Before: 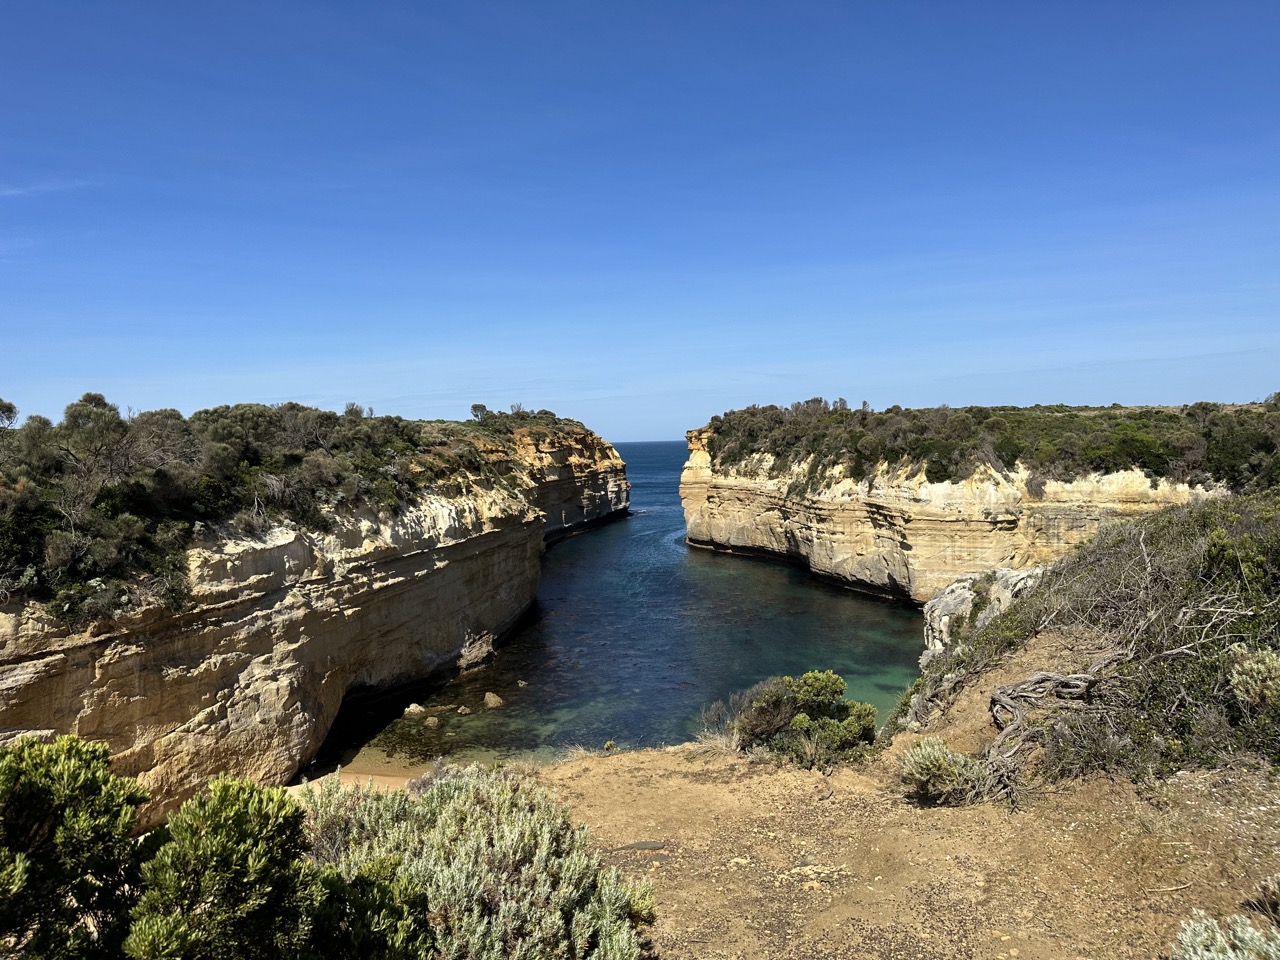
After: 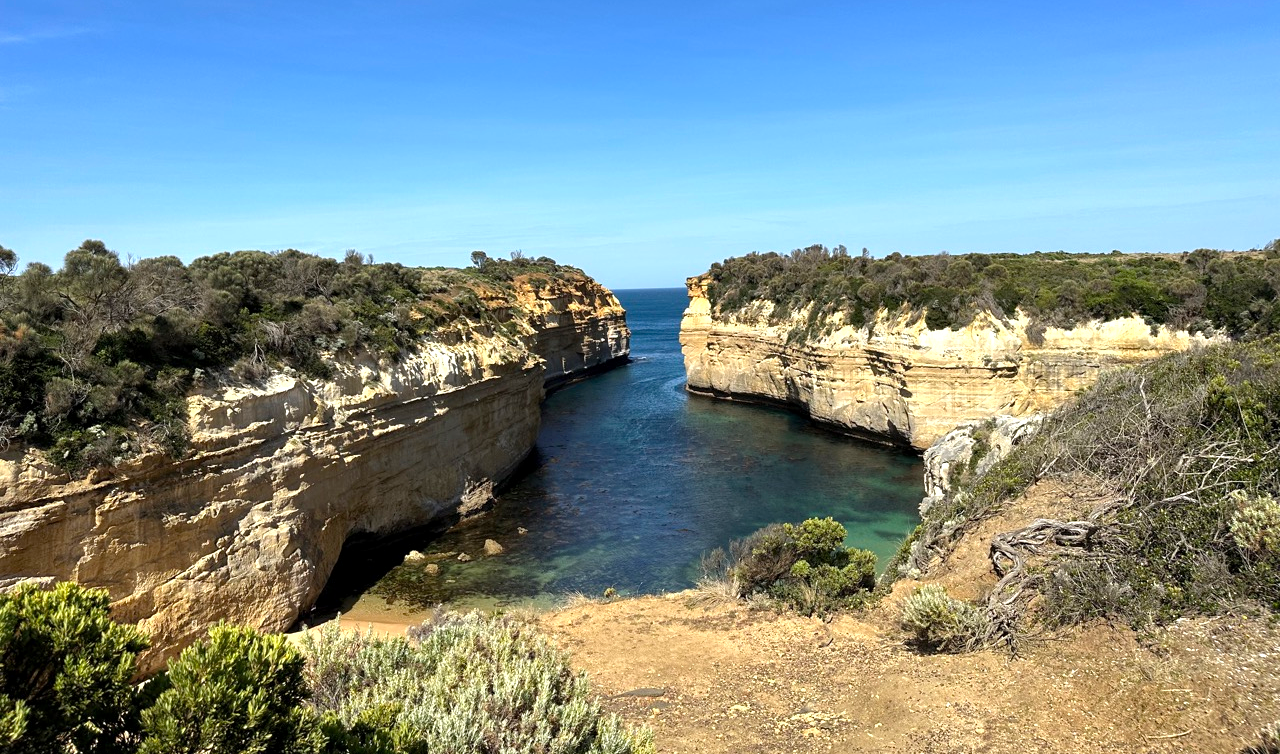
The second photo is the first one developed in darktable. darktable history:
shadows and highlights: radius 125.76, shadows 21.08, highlights -21.1, low approximation 0.01
exposure: black level correction 0.001, exposure 0.5 EV, compensate exposure bias true, compensate highlight preservation false
crop and rotate: top 15.991%, bottom 5.37%
